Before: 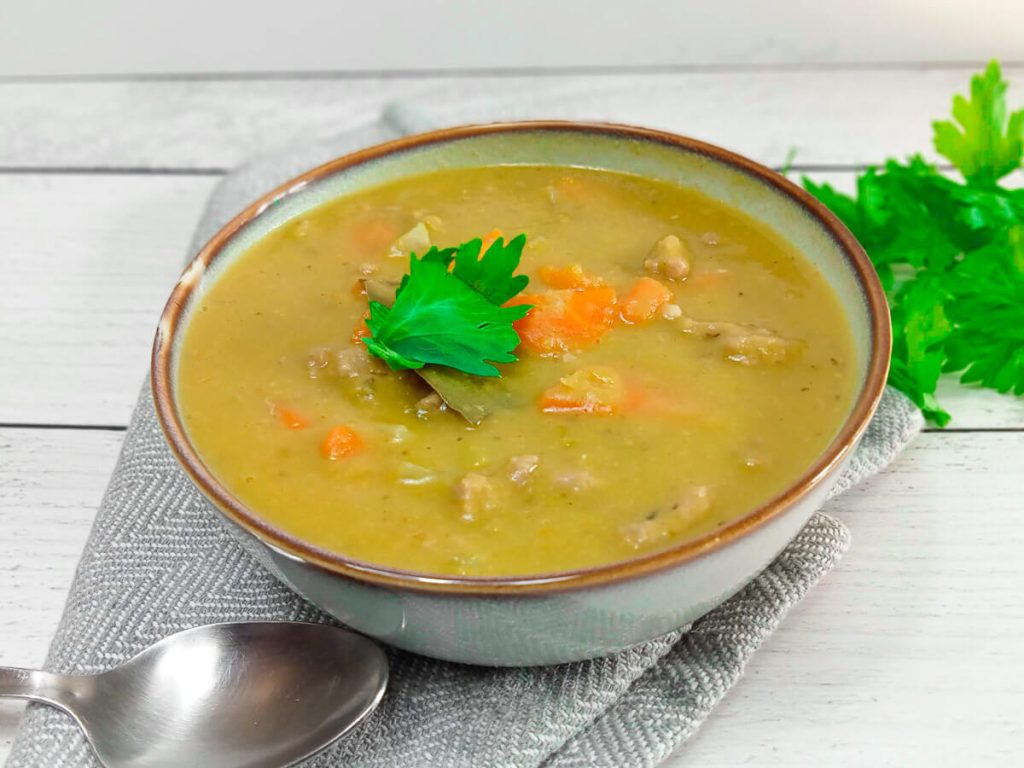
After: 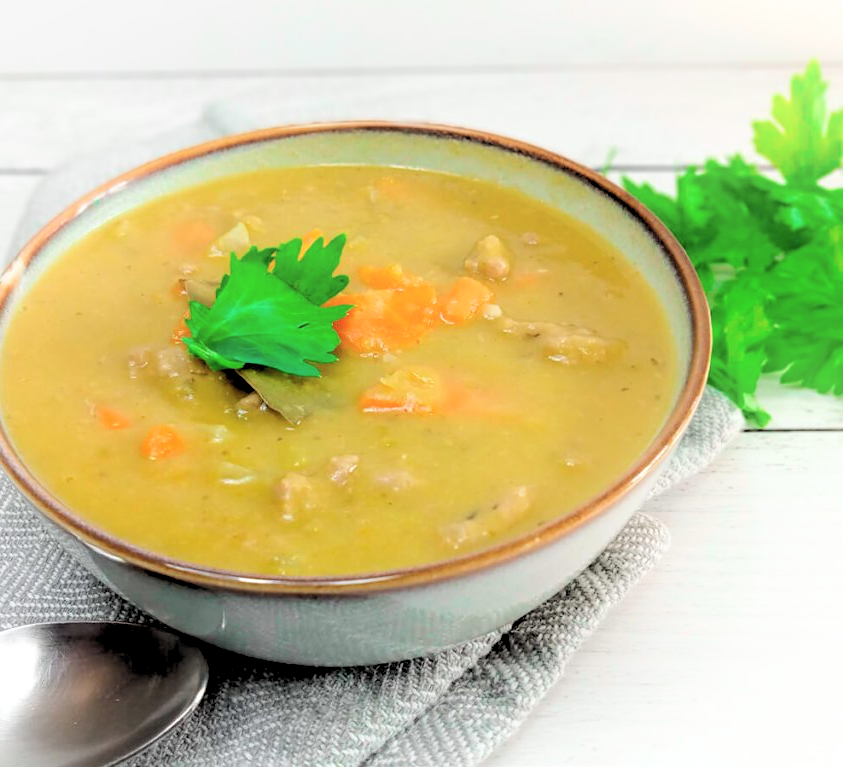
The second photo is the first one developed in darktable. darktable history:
rgb levels: levels [[0.029, 0.461, 0.922], [0, 0.5, 1], [0, 0.5, 1]]
shadows and highlights: shadows -40.15, highlights 62.88, soften with gaussian
crop: left 17.582%, bottom 0.031%
